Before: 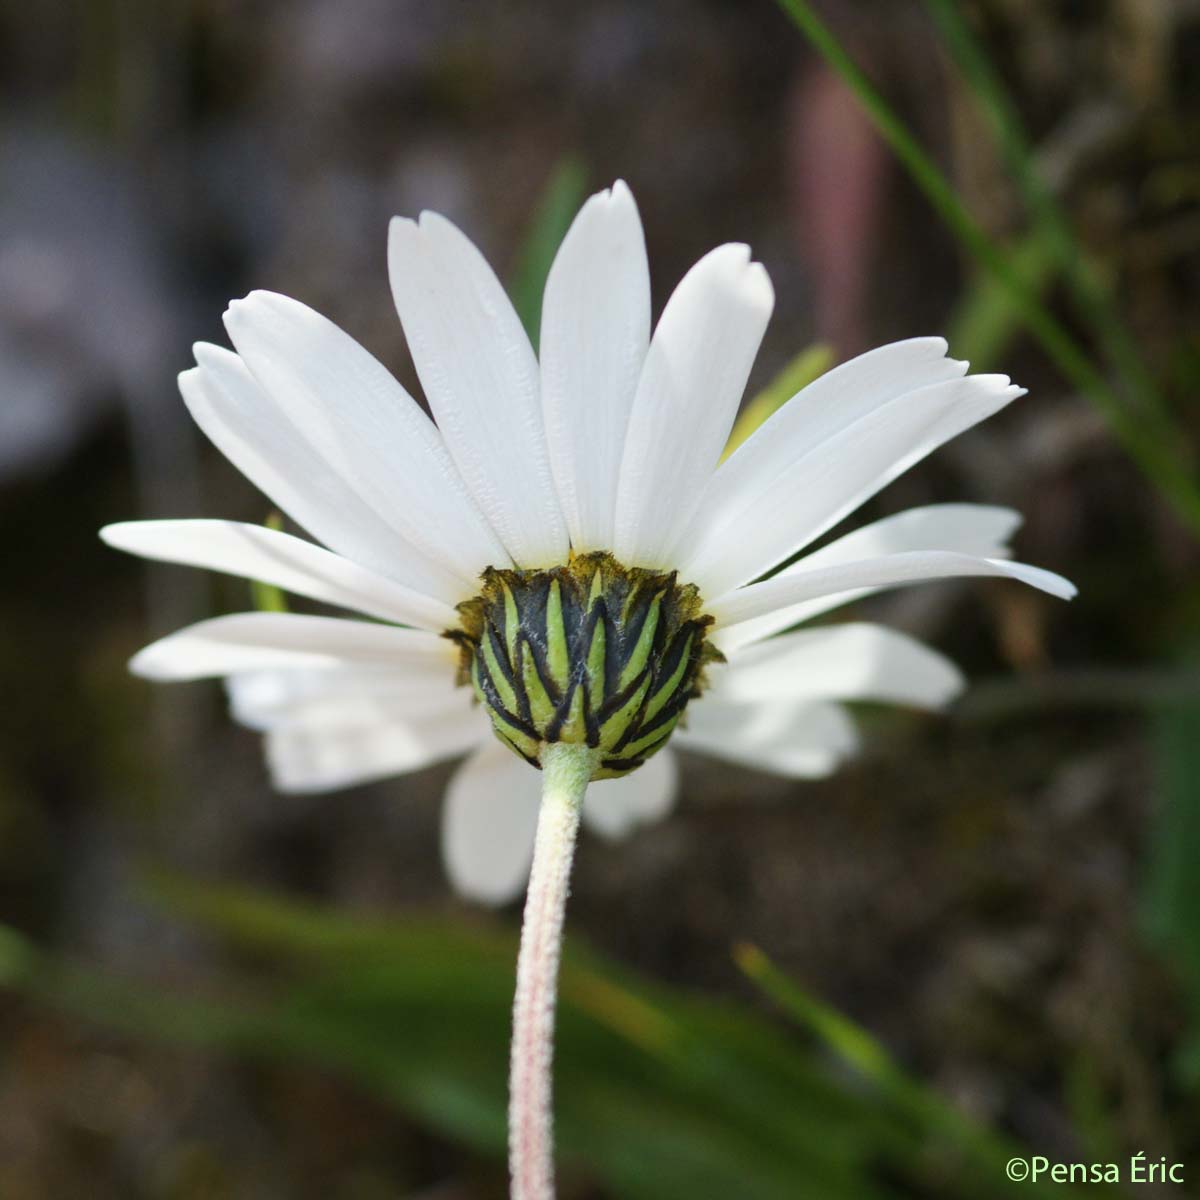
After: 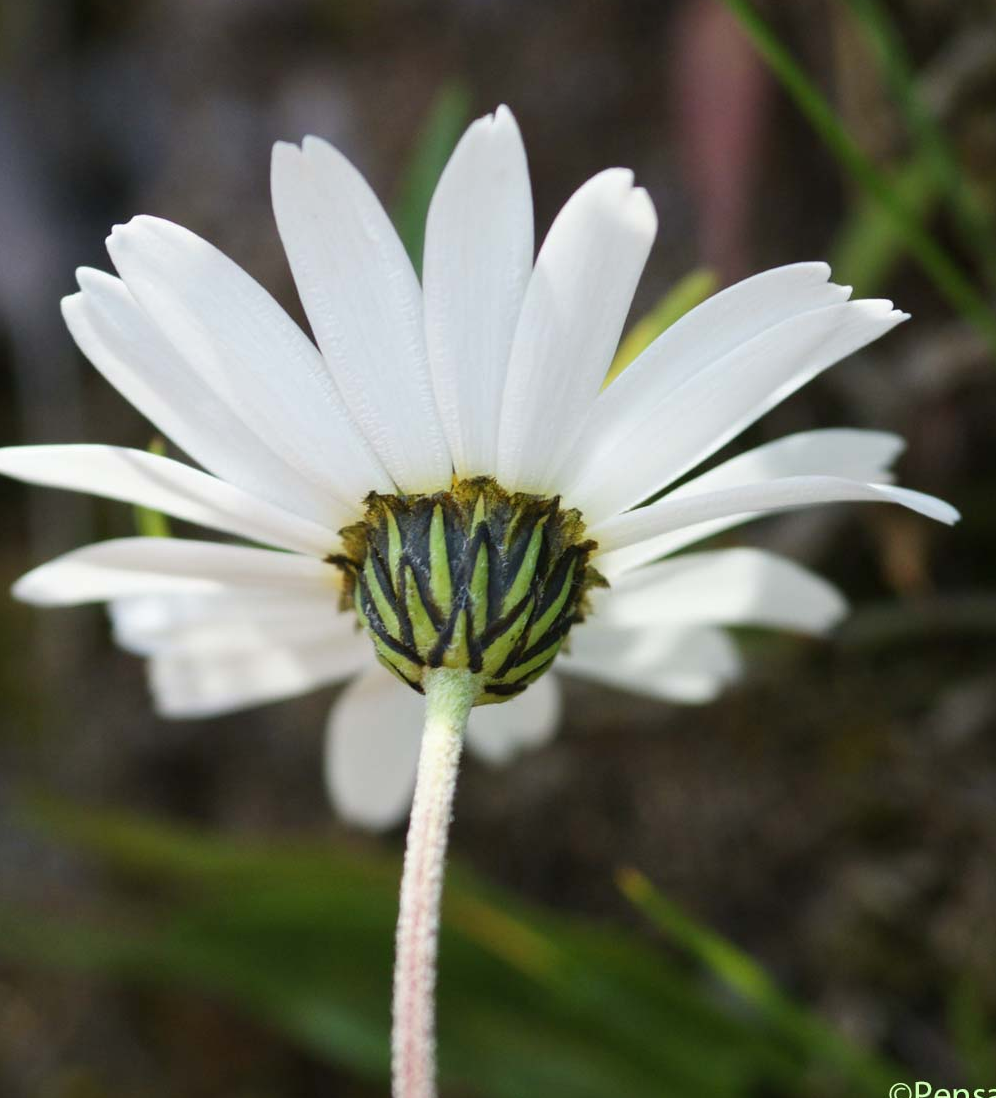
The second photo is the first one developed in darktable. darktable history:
crop: left 9.784%, top 6.278%, right 7.143%, bottom 2.141%
